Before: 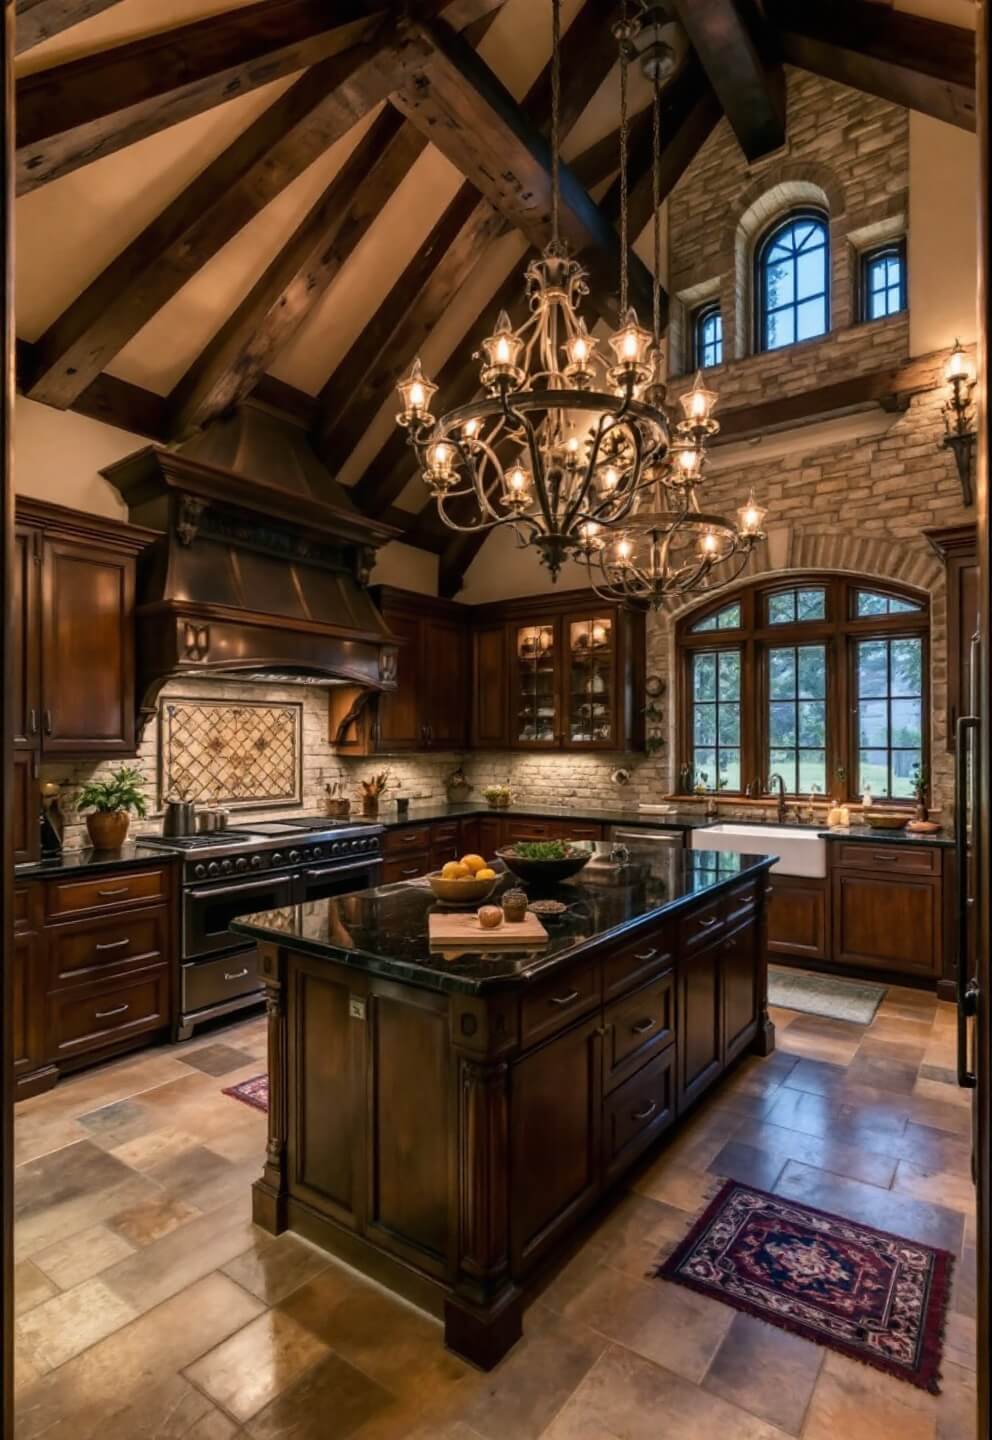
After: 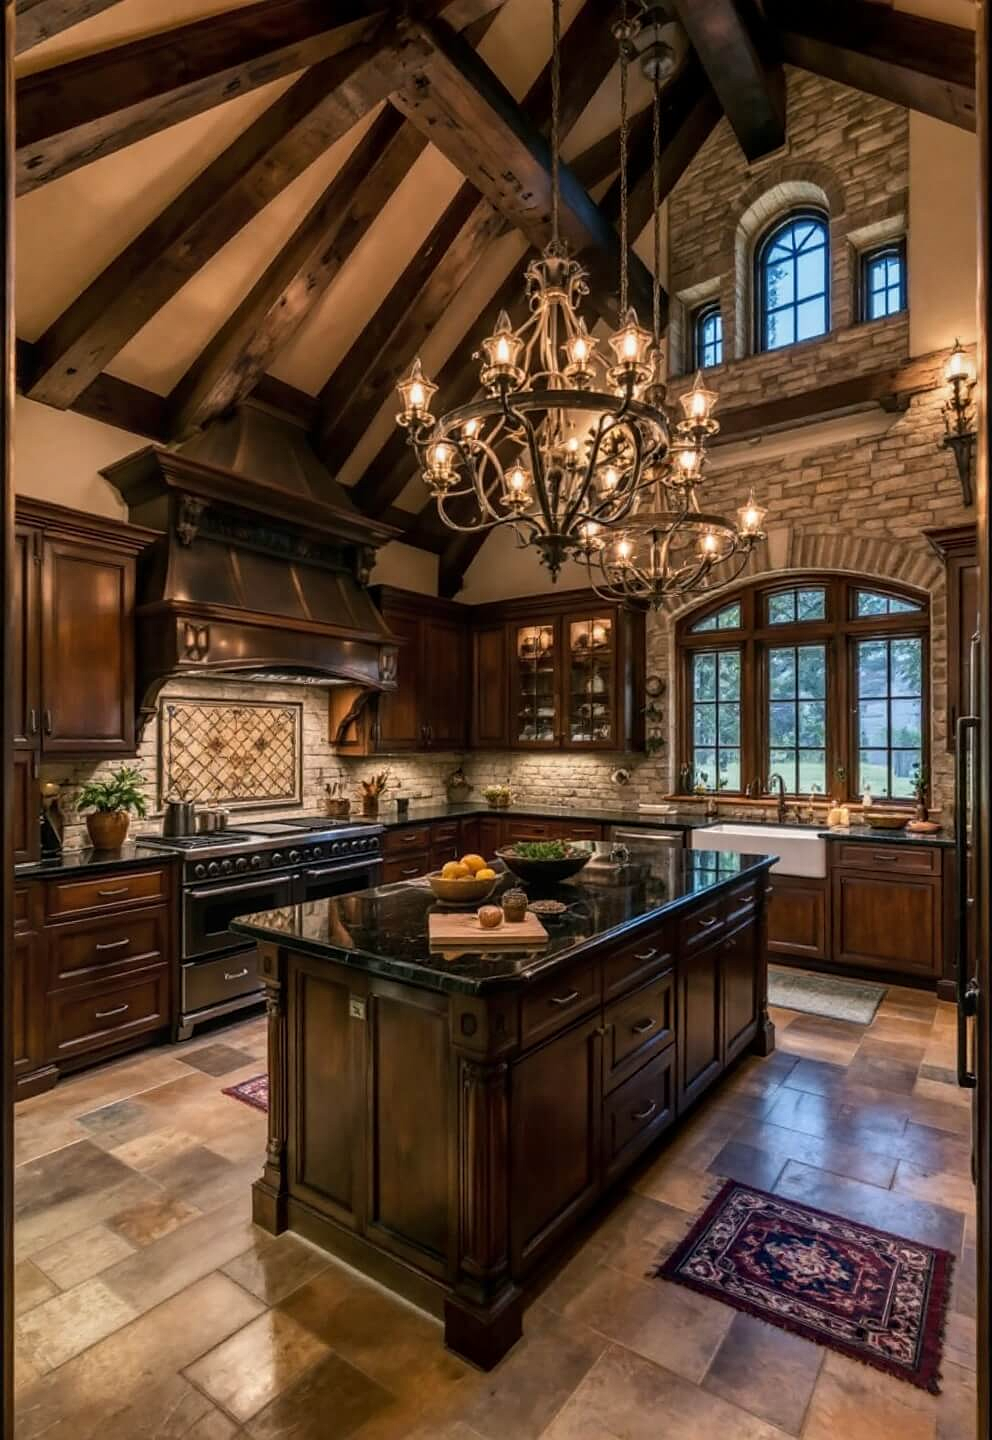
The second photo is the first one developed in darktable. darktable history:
local contrast: detail 114%
sharpen: radius 1.32, amount 0.301, threshold 0.049
